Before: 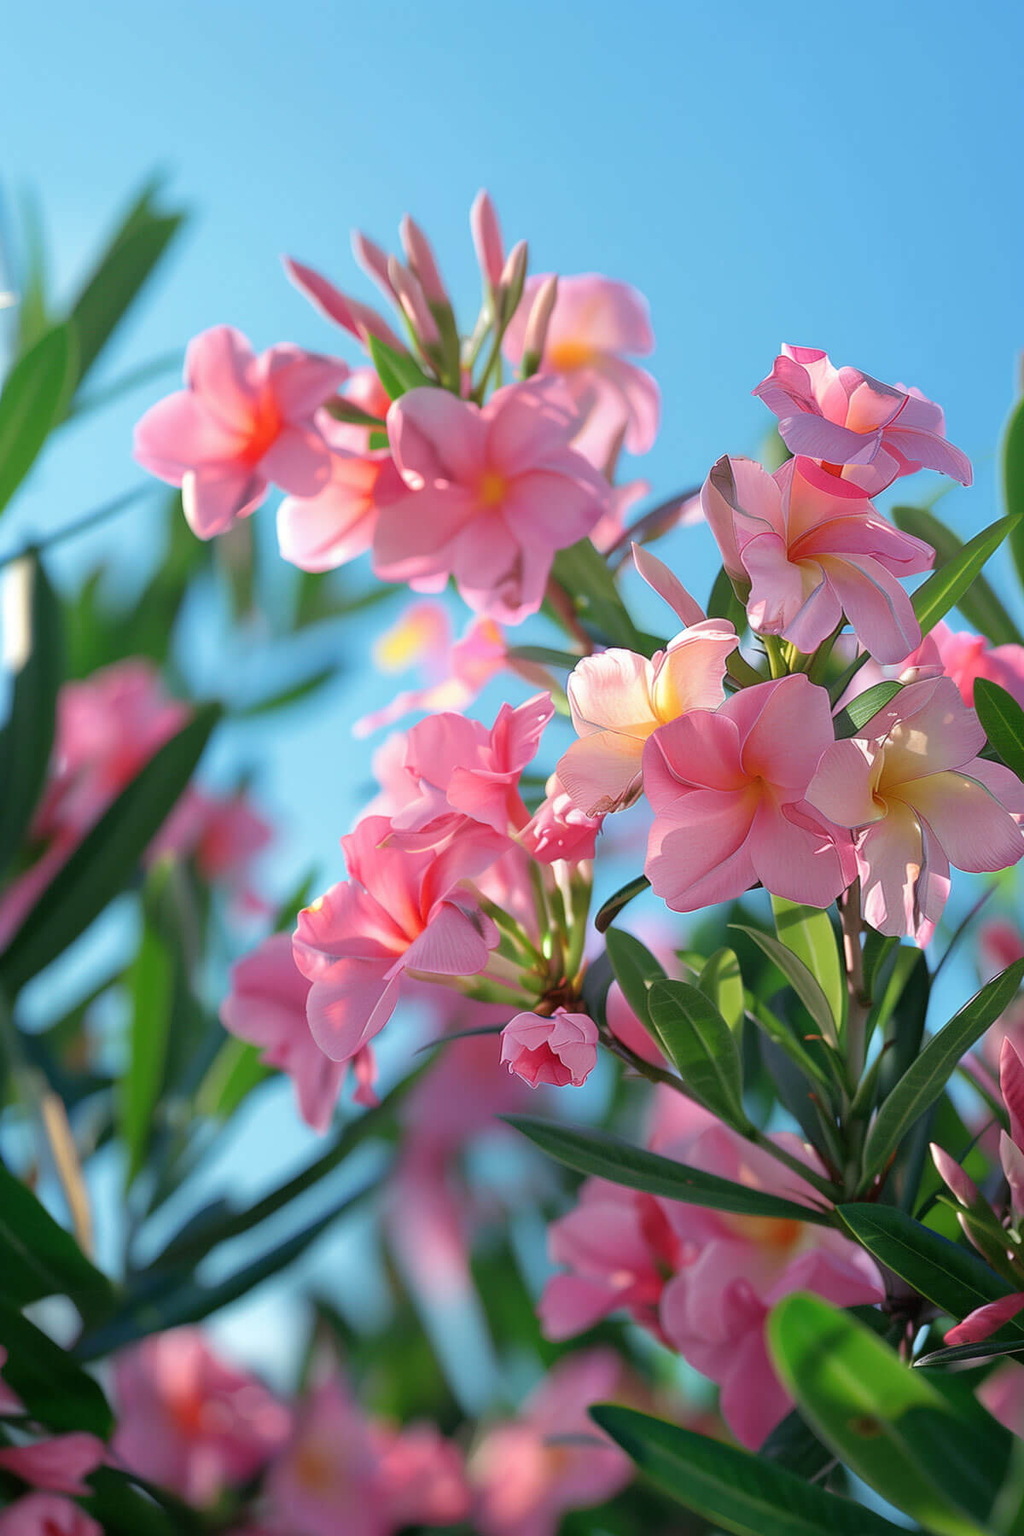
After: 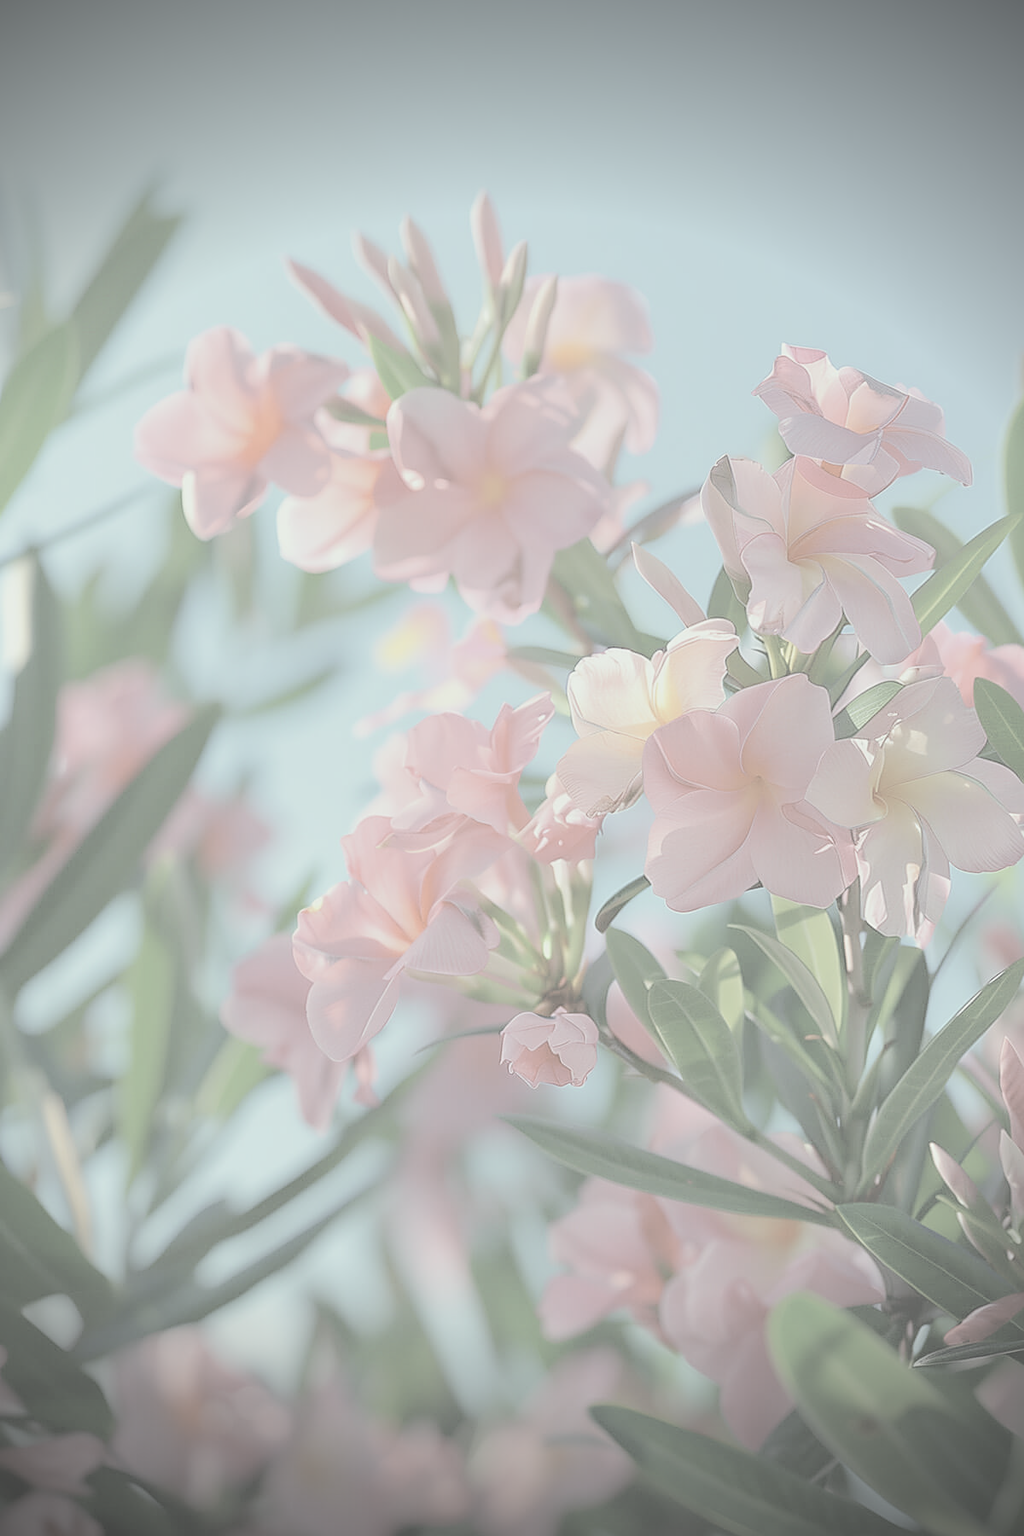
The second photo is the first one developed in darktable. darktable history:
sharpen: on, module defaults
contrast brightness saturation: contrast -0.32, brightness 0.75, saturation -0.78 | blend: blend mode normal, opacity 100%; mask: uniform (no mask)
color correction: highlights a* -2.68, highlights b* 2.57
vignetting: width/height ratio 1.094
